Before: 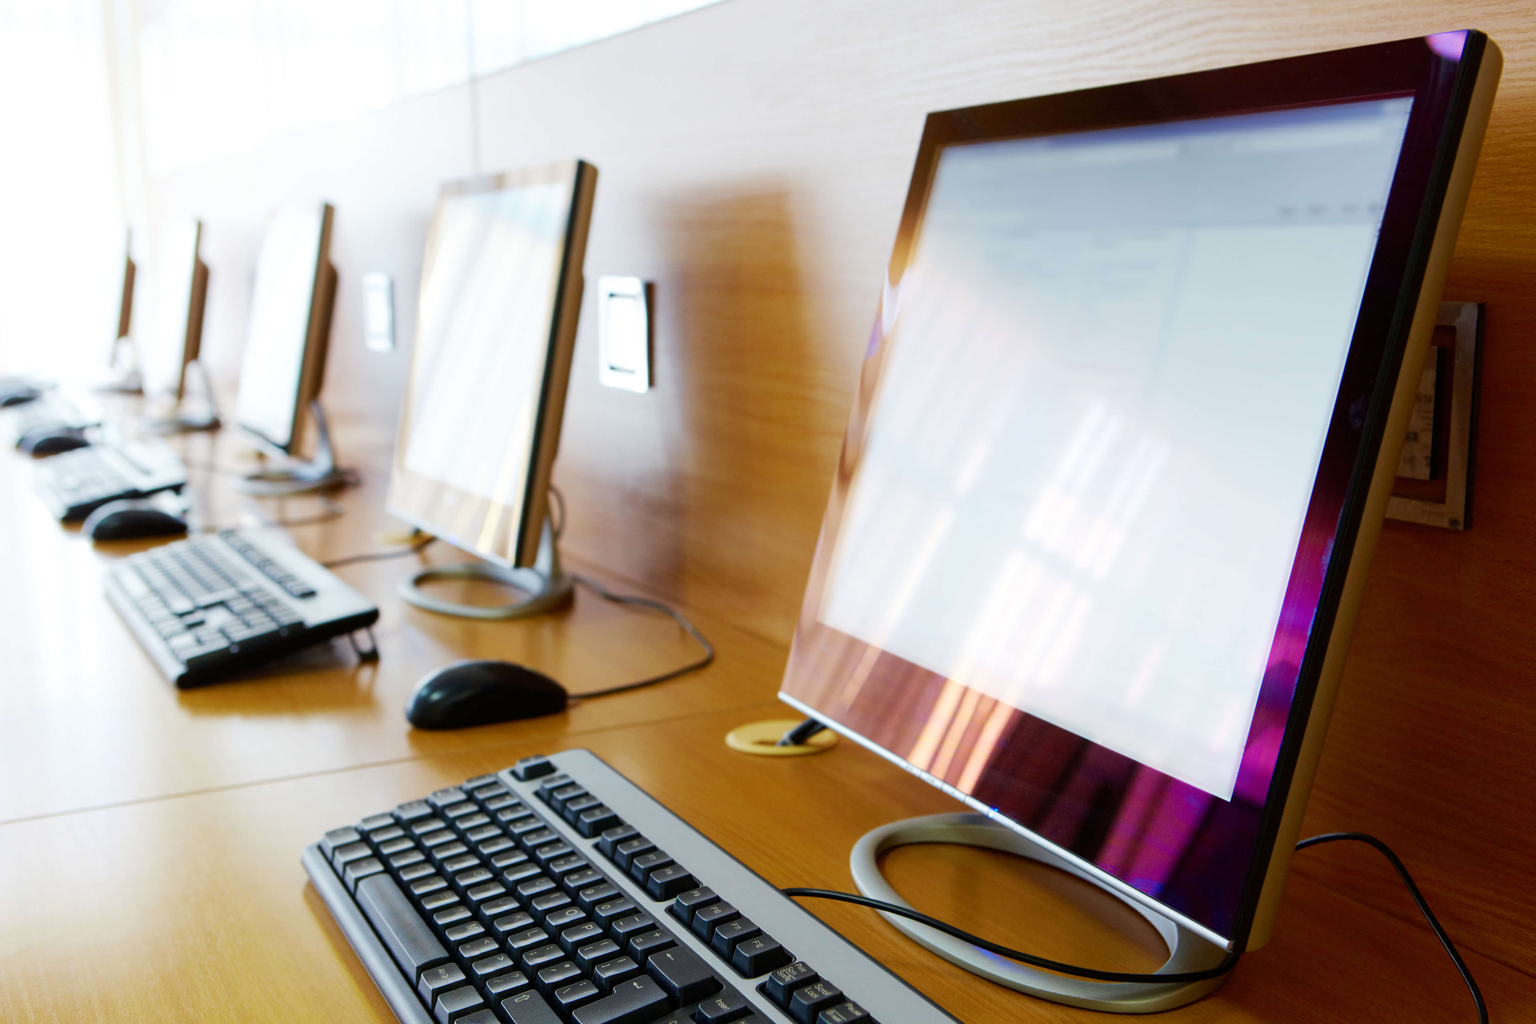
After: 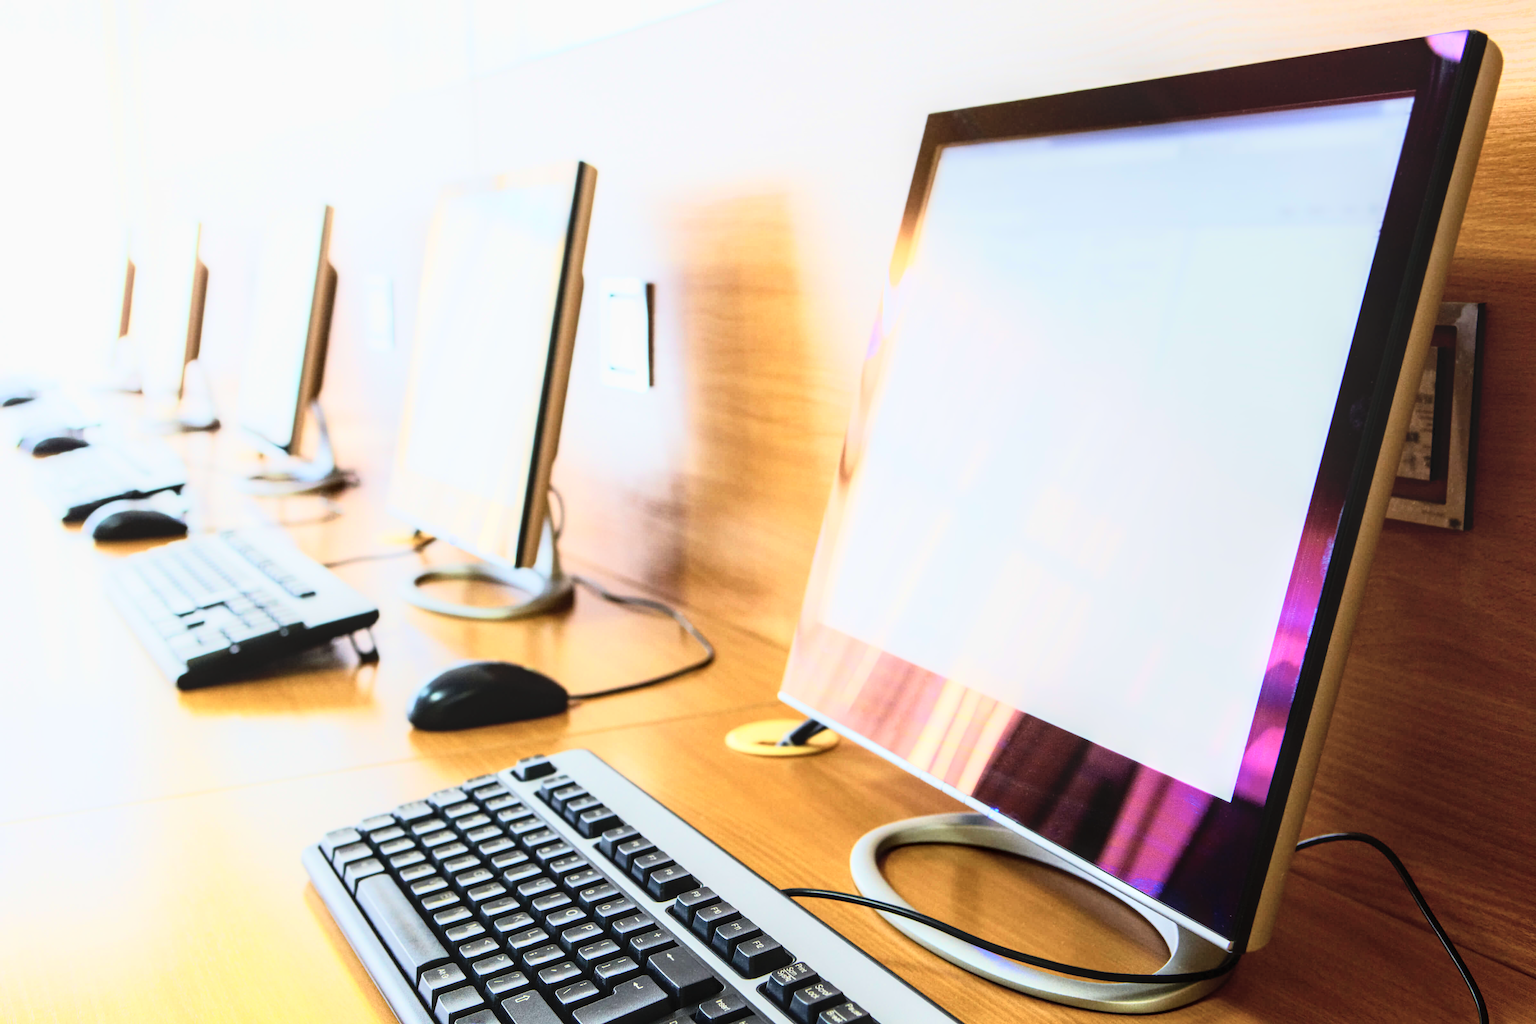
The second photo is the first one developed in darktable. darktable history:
tone curve: curves: ch0 [(0, 0.014) (0.17, 0.099) (0.392, 0.438) (0.725, 0.828) (0.872, 0.918) (1, 0.981)]; ch1 [(0, 0) (0.402, 0.36) (0.489, 0.491) (0.5, 0.503) (0.515, 0.52) (0.545, 0.572) (0.615, 0.662) (0.701, 0.725) (1, 1)]; ch2 [(0, 0) (0.42, 0.458) (0.485, 0.499) (0.503, 0.503) (0.531, 0.542) (0.561, 0.594) (0.644, 0.694) (0.717, 0.753) (1, 0.991)]
local contrast: on, module defaults
contrast brightness saturation: contrast 0.386, brightness 0.534
